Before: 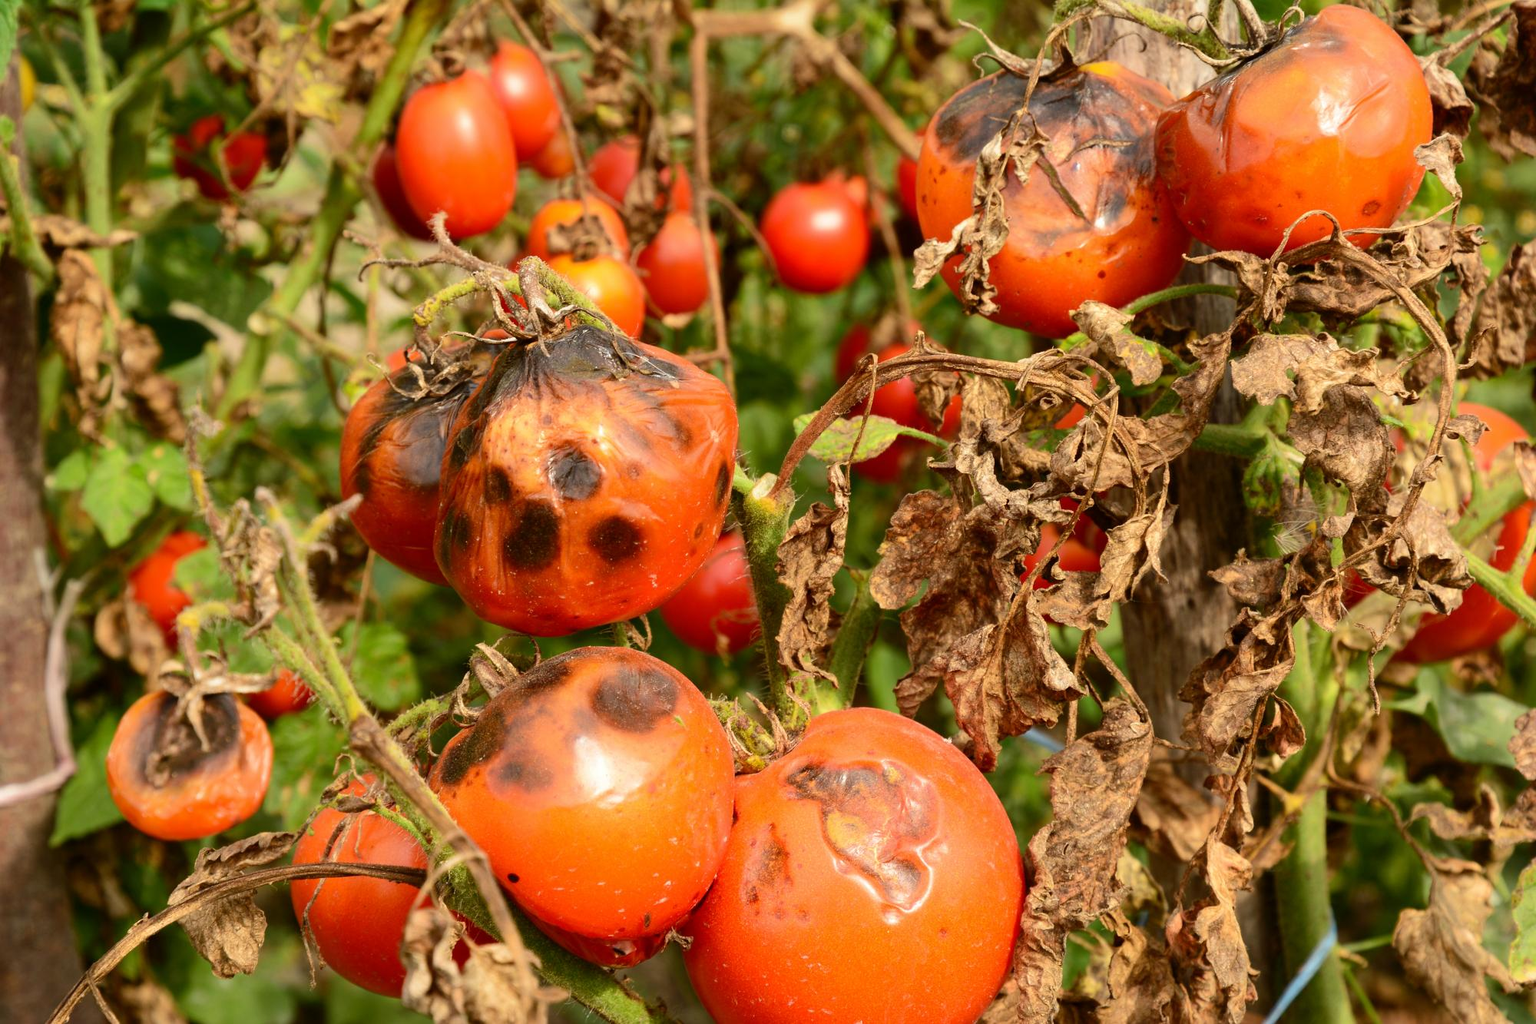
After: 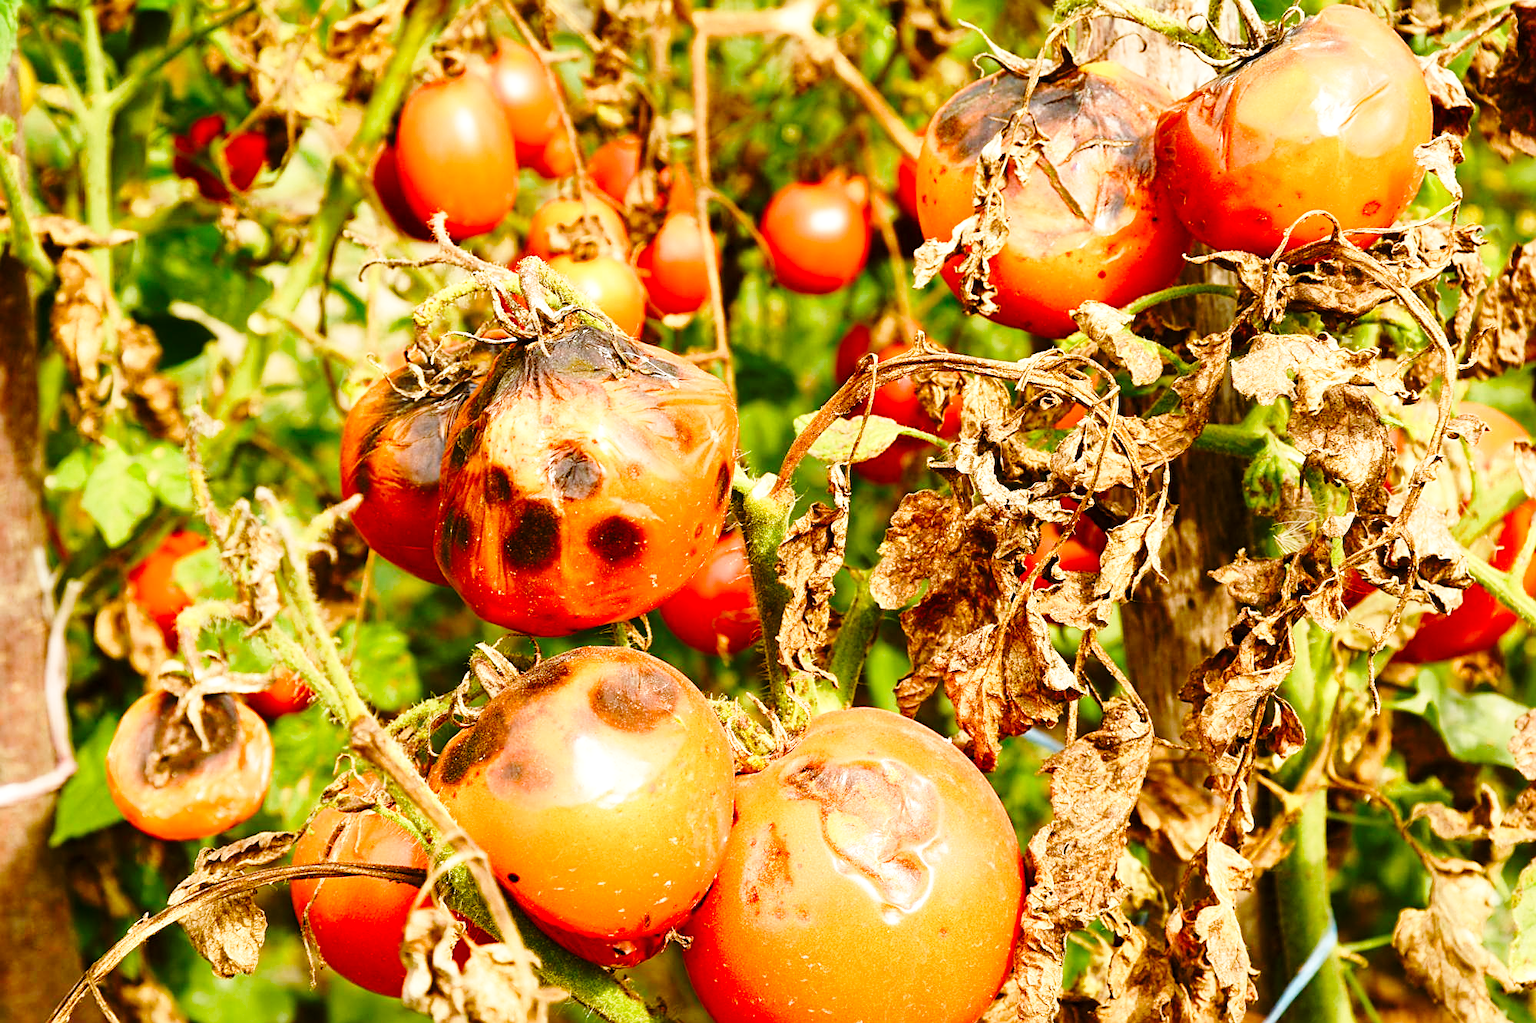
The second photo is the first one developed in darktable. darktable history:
color balance rgb: perceptual saturation grading › global saturation 25%, perceptual saturation grading › highlights -50%, perceptual saturation grading › shadows 30%, perceptual brilliance grading › global brilliance 12%, global vibrance 20%
base curve: curves: ch0 [(0, 0) (0.028, 0.03) (0.121, 0.232) (0.46, 0.748) (0.859, 0.968) (1, 1)], preserve colors none
sharpen: on, module defaults
